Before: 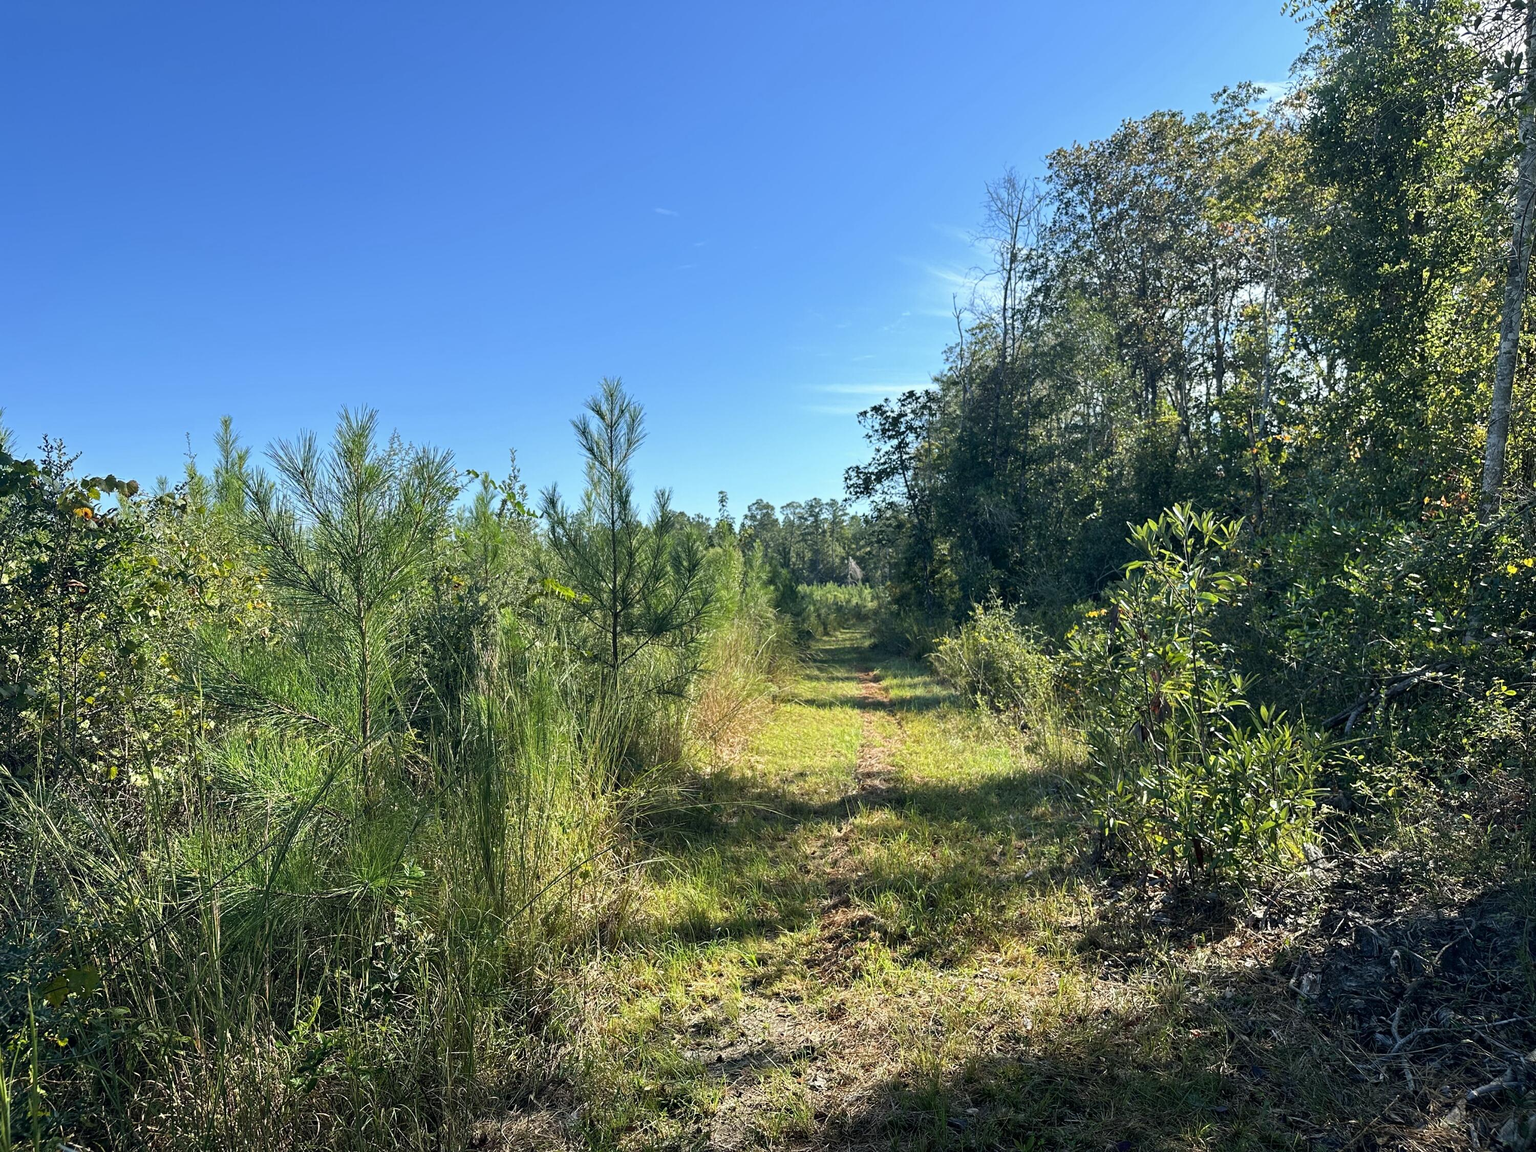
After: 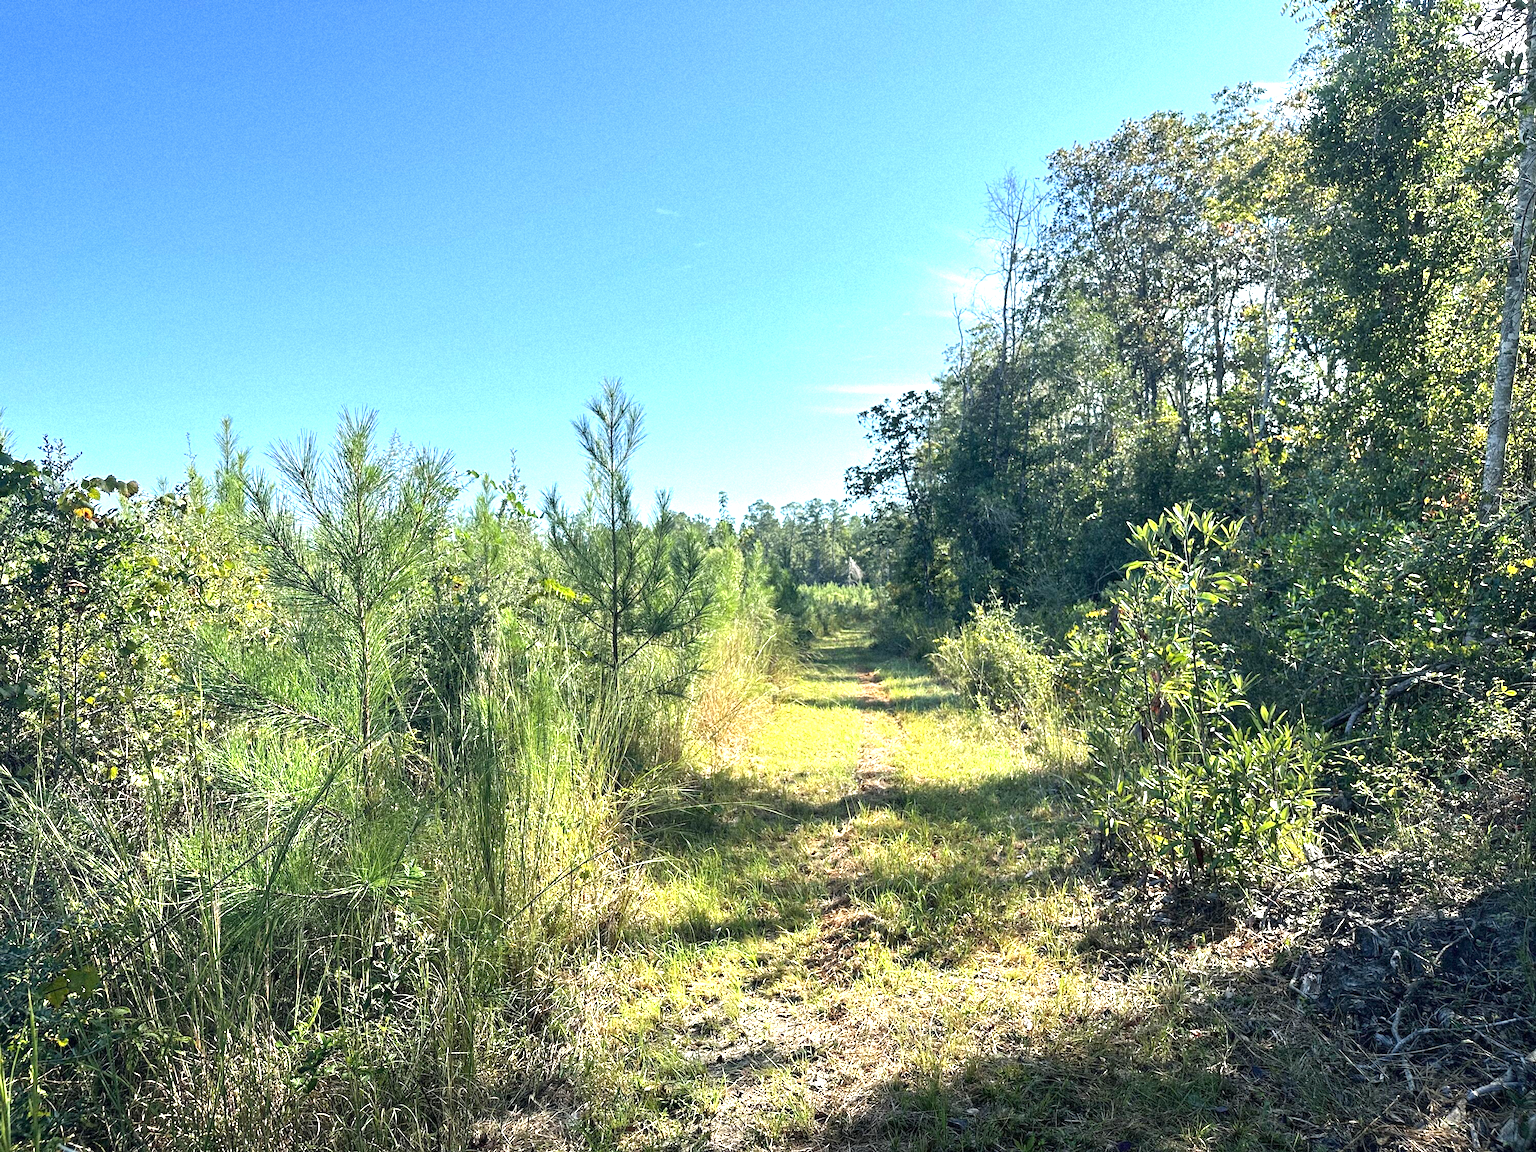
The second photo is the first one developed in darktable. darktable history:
exposure: black level correction 0, exposure 1.1 EV, compensate exposure bias true, compensate highlight preservation false
grain: mid-tones bias 0%
